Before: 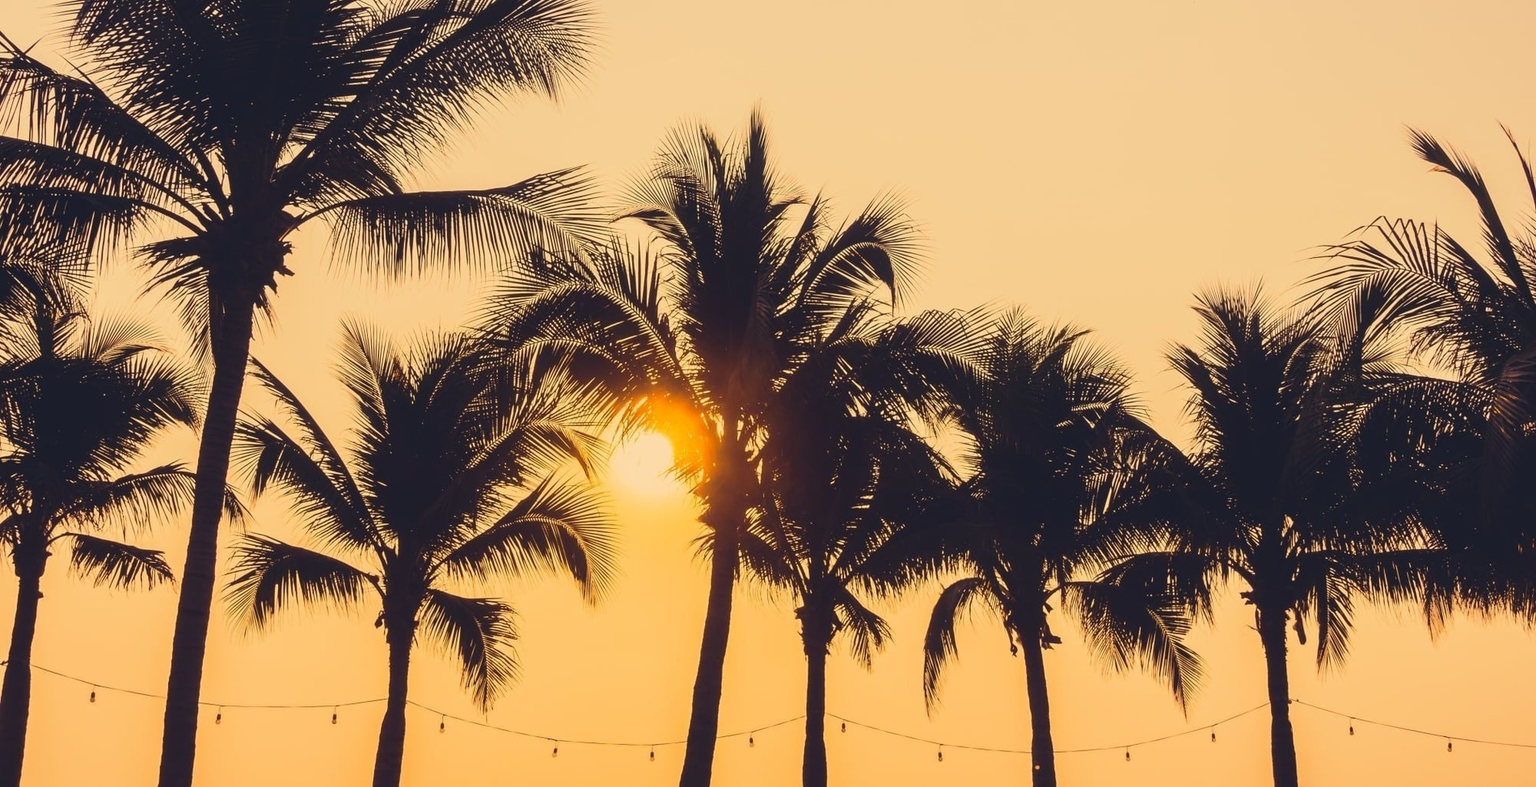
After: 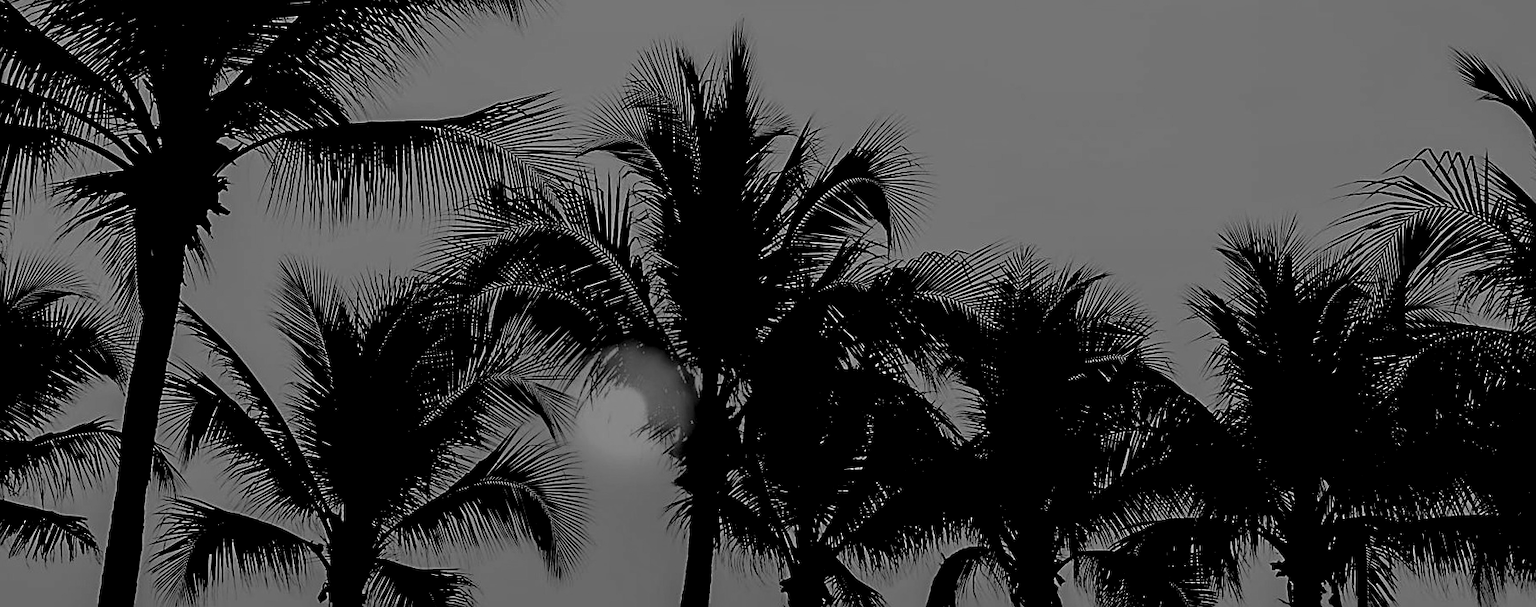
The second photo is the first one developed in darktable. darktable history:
crop: left 5.596%, top 10.314%, right 3.534%, bottom 19.395%
levels: levels [0.514, 0.759, 1]
sharpen: on, module defaults
local contrast: mode bilateral grid, contrast 10, coarseness 25, detail 110%, midtone range 0.2
shadows and highlights: shadows 25, highlights -25
tone curve: curves: ch0 [(0, 0.172) (1, 0.91)], color space Lab, independent channels, preserve colors none
color calibration: output gray [0.28, 0.41, 0.31, 0], gray › normalize channels true, illuminant same as pipeline (D50), adaptation XYZ, x 0.346, y 0.359, gamut compression 0
